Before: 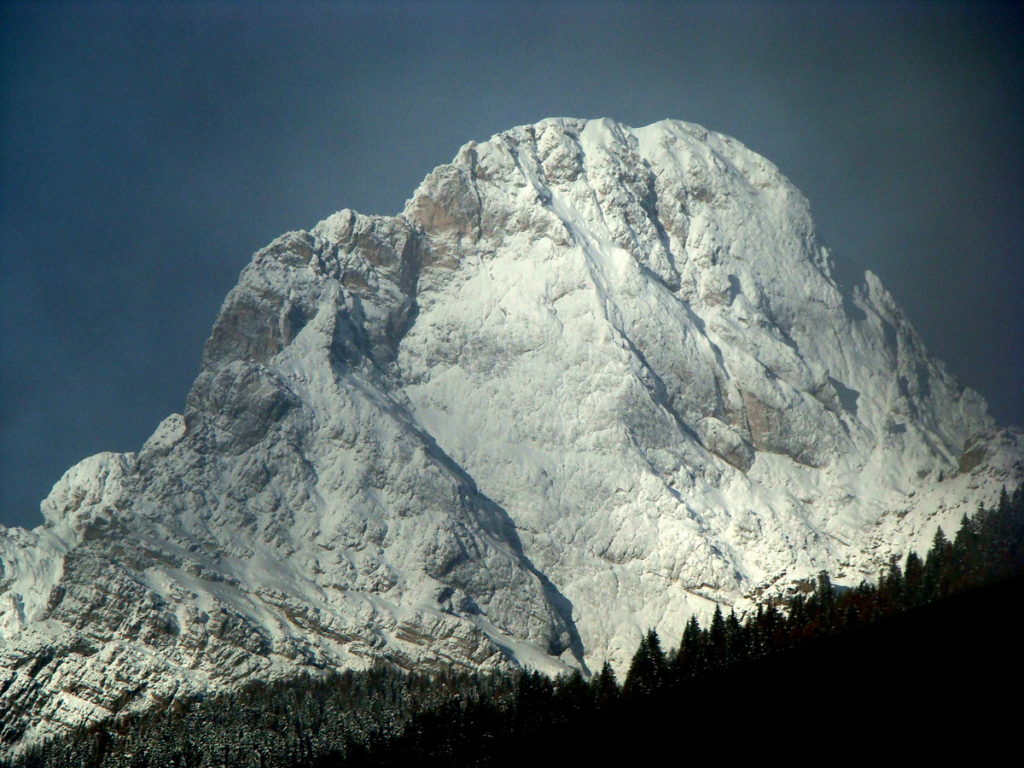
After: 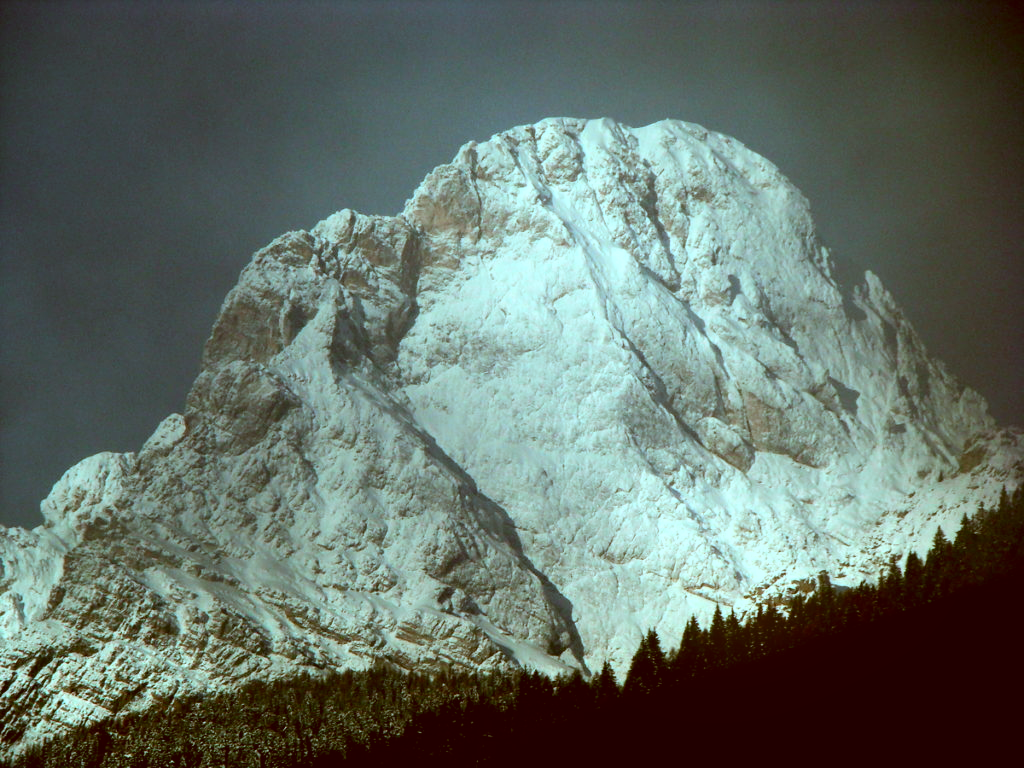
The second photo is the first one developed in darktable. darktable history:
color correction: highlights a* -14.62, highlights b* -16.22, shadows a* 10.12, shadows b* 29.4
contrast brightness saturation: contrast 0.1, brightness 0.03, saturation 0.09
bloom: size 9%, threshold 100%, strength 7%
